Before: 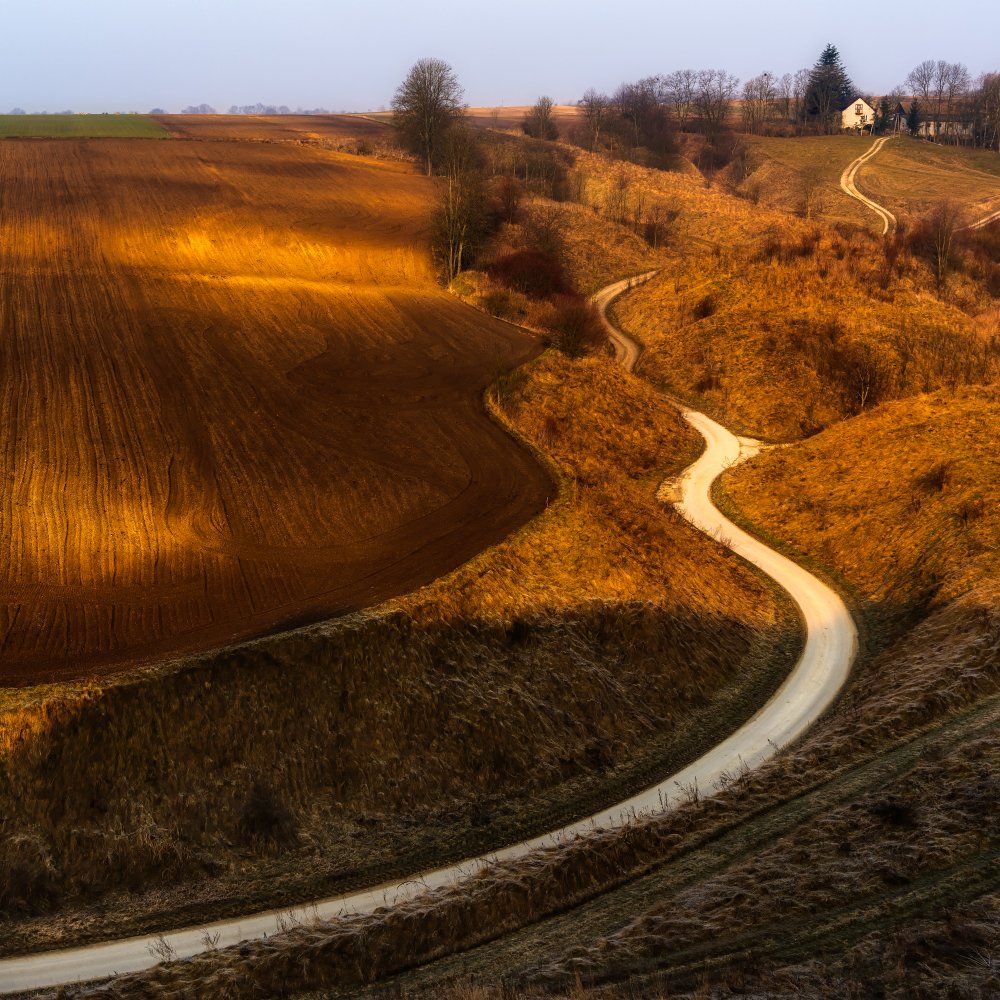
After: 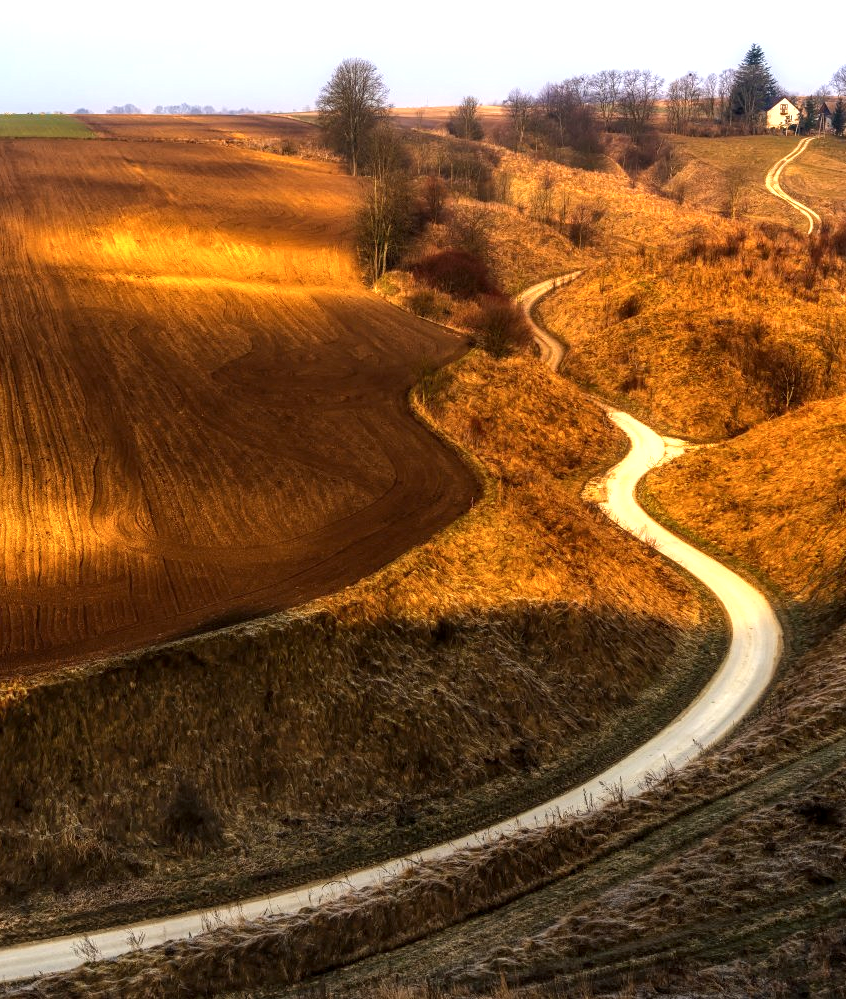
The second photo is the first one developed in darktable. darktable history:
crop: left 7.551%, right 7.803%
local contrast: on, module defaults
exposure: black level correction 0, exposure 0.698 EV, compensate highlight preservation false
